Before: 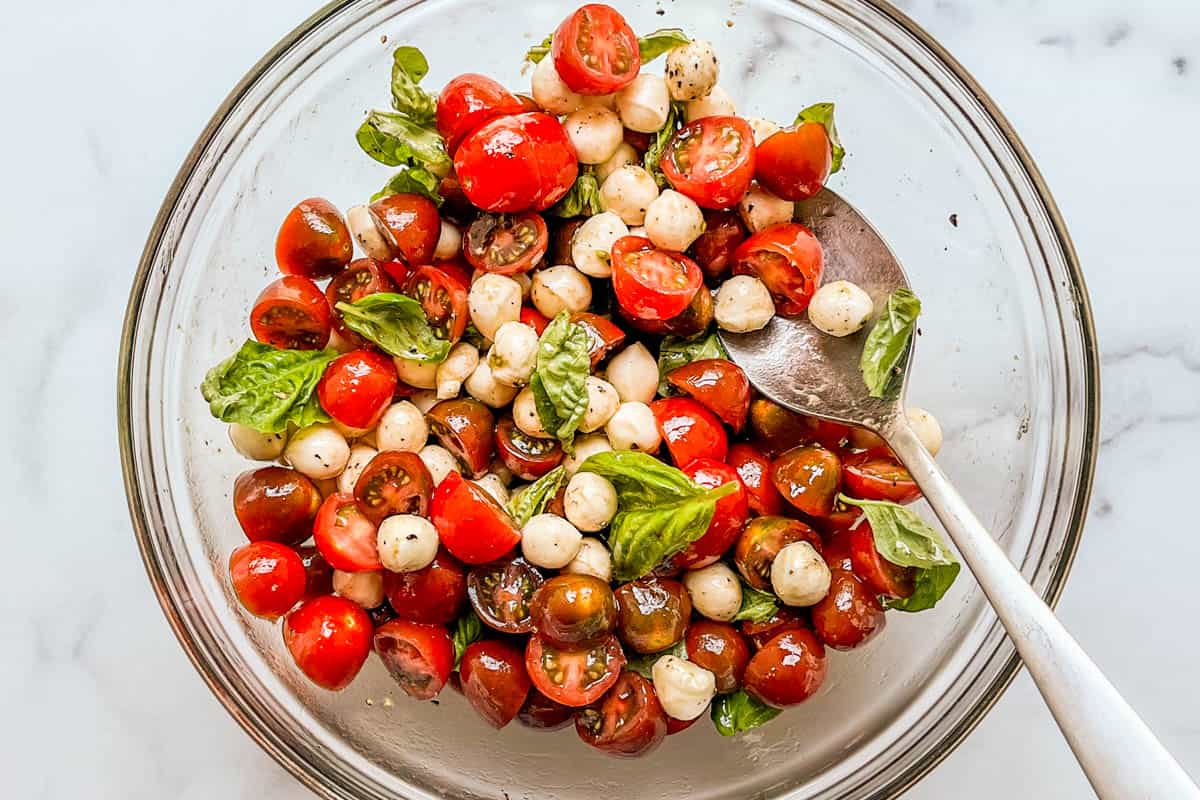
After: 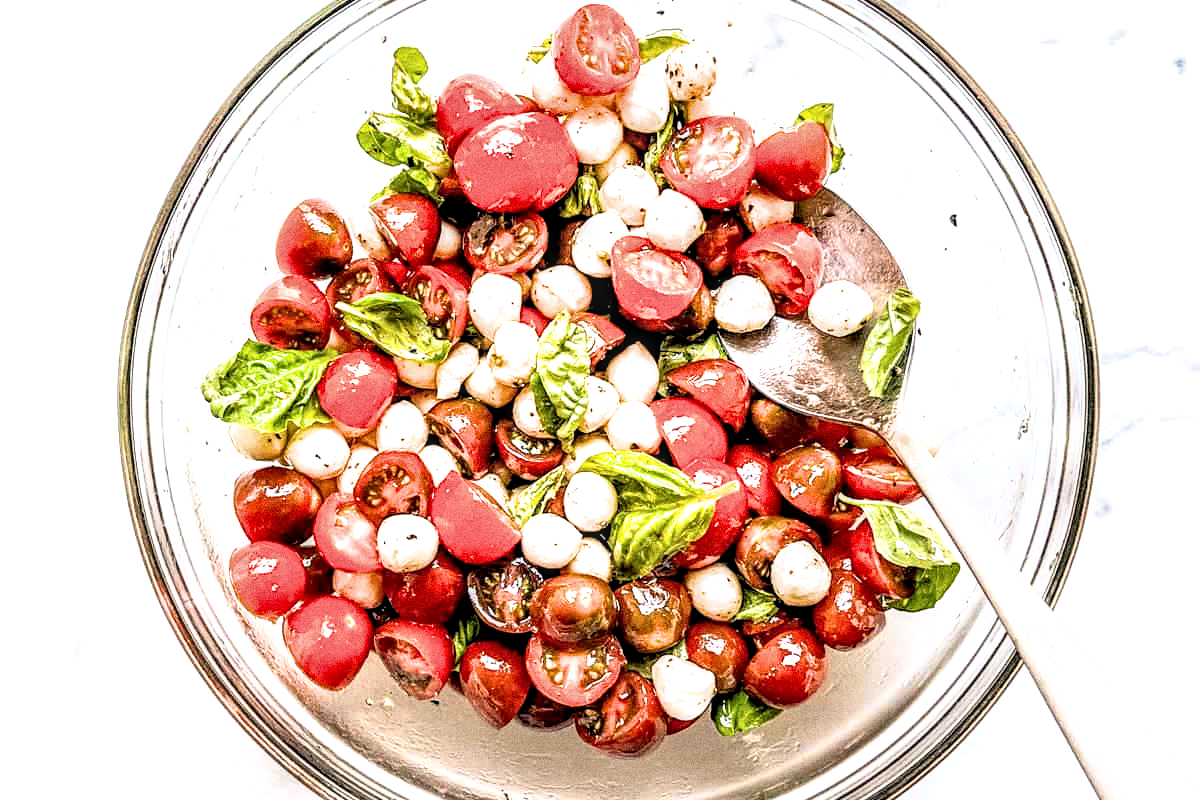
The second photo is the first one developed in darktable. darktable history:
white balance: red 0.974, blue 1.044
filmic rgb: black relative exposure -3.72 EV, white relative exposure 2.77 EV, dynamic range scaling -5.32%, hardness 3.03
local contrast: detail 142%
exposure: black level correction 0, exposure 1 EV, compensate highlight preservation false
grain: coarseness 0.09 ISO, strength 40%
